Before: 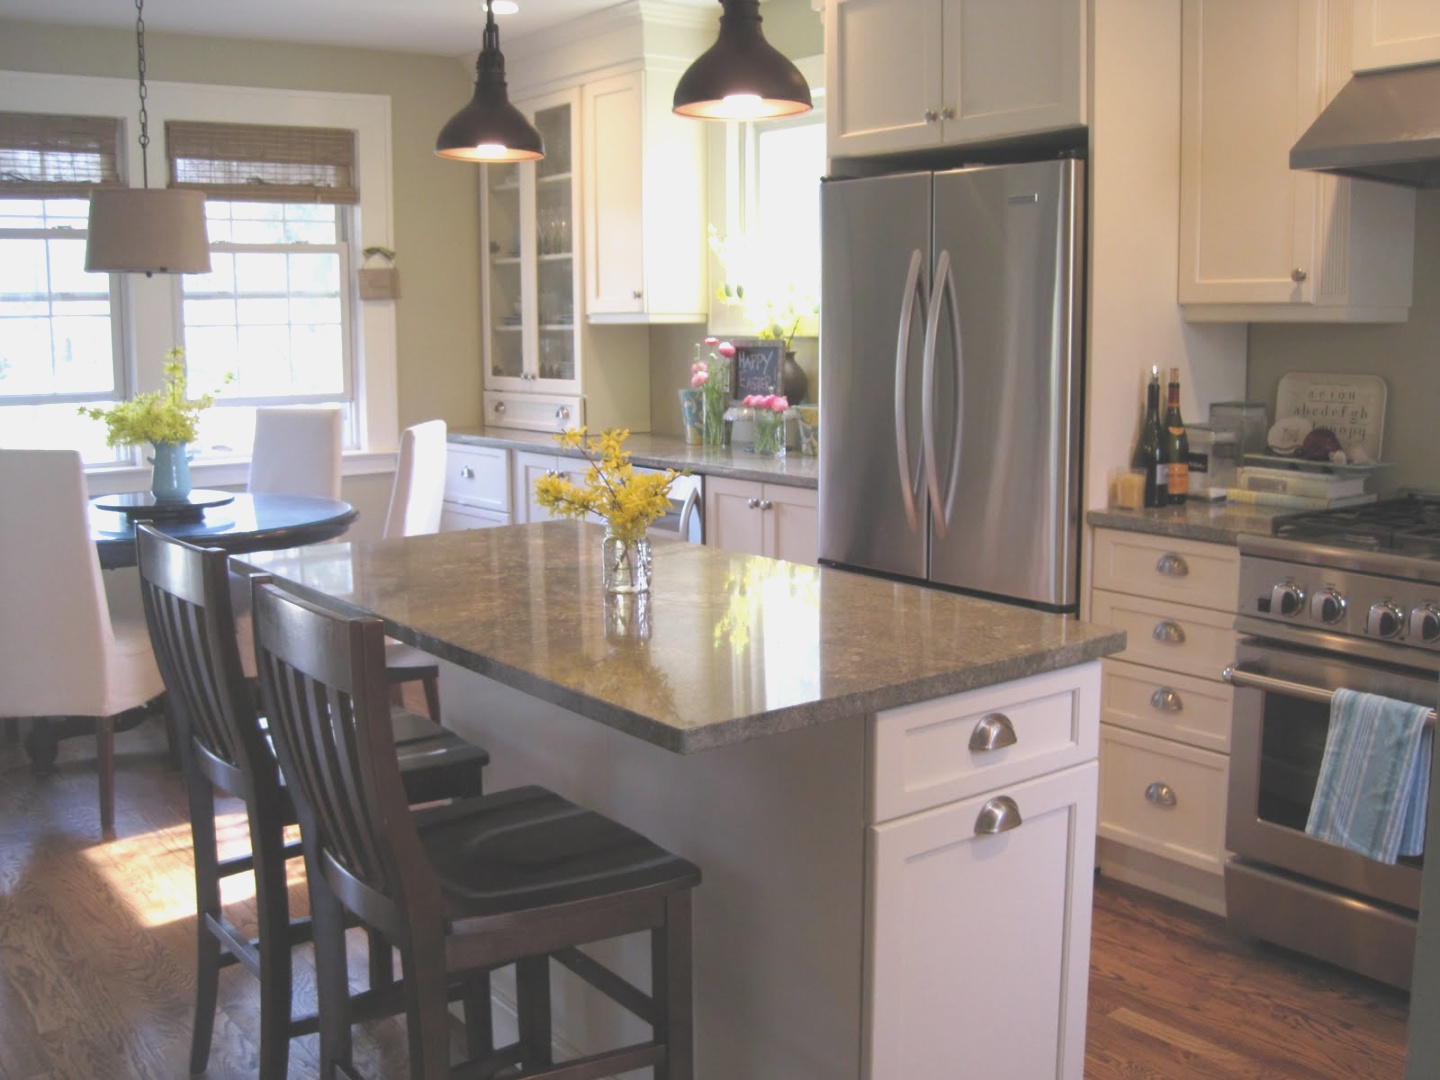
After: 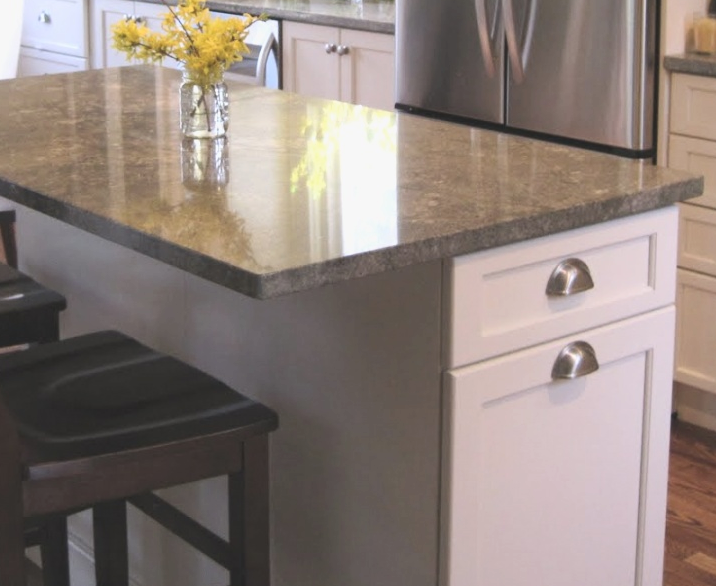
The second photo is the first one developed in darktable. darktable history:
contrast brightness saturation: contrast 0.22
crop: left 29.43%, top 42.173%, right 20.81%, bottom 3.492%
